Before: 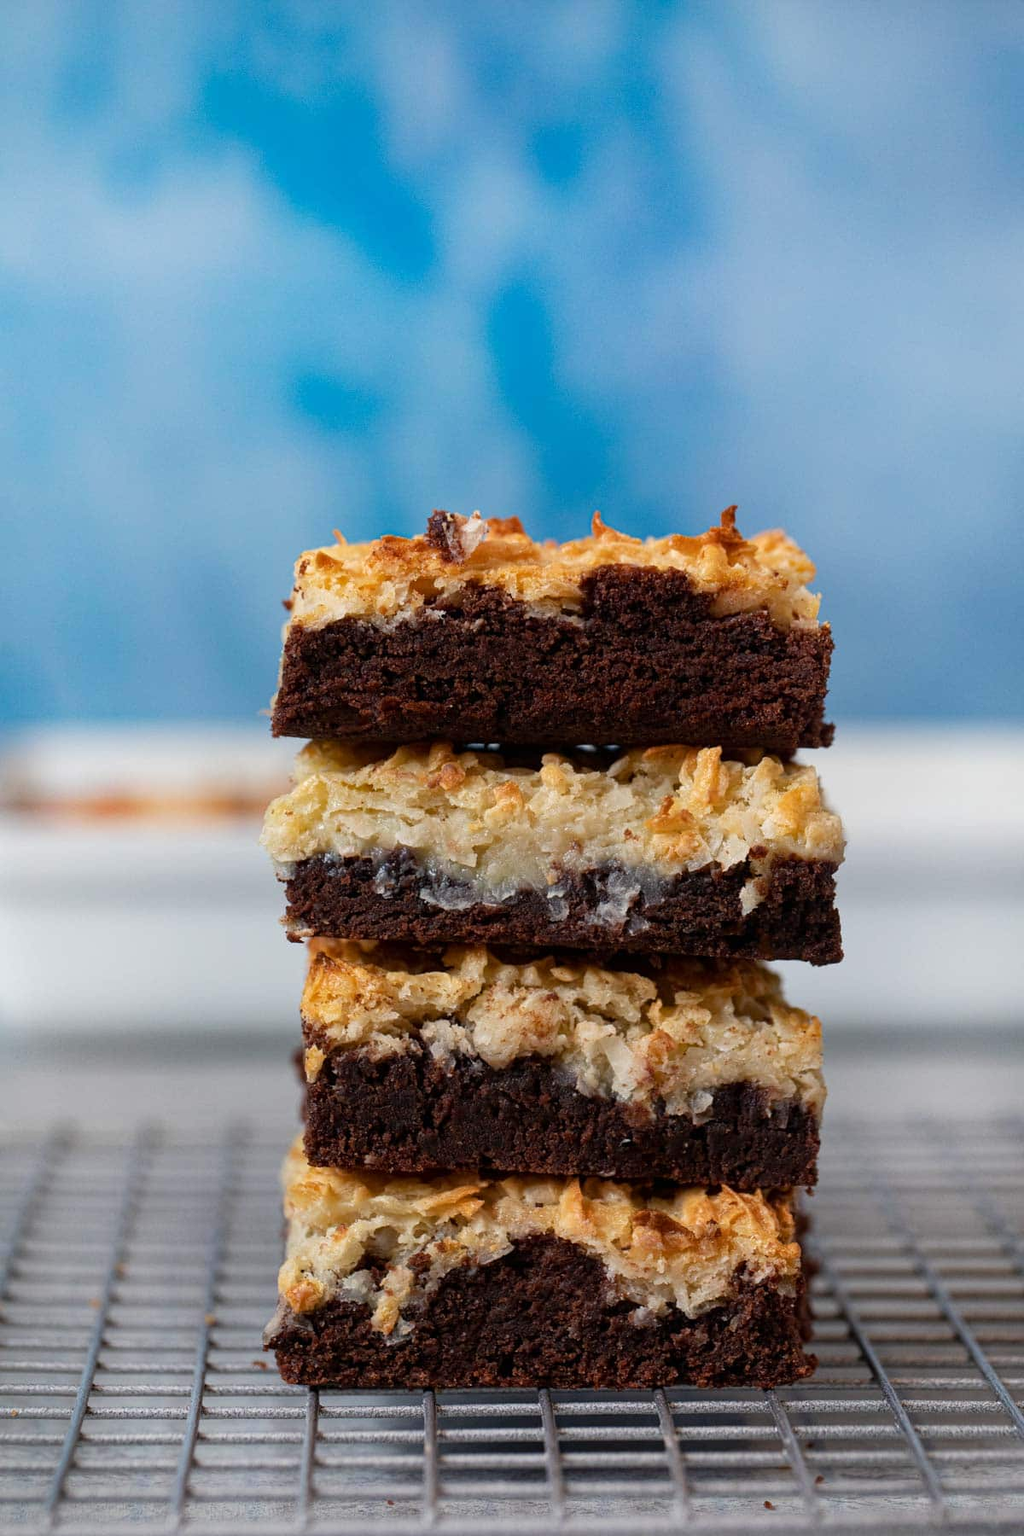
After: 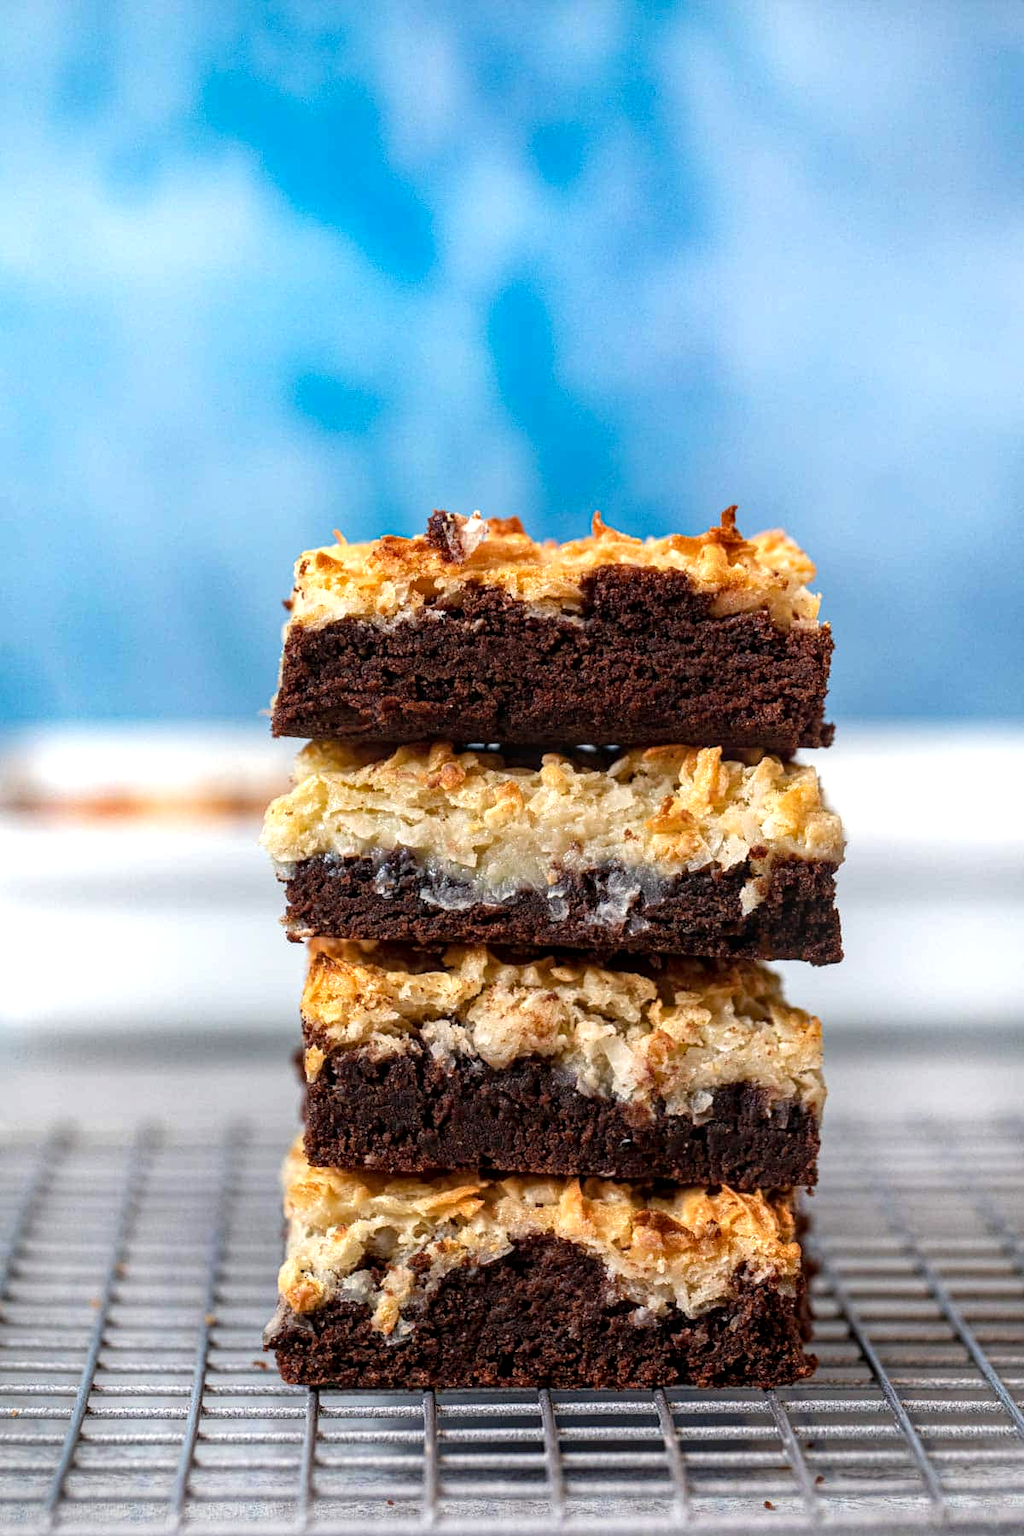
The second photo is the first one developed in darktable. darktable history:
local contrast: detail 130%
exposure: exposure 0.608 EV, compensate exposure bias true, compensate highlight preservation false
